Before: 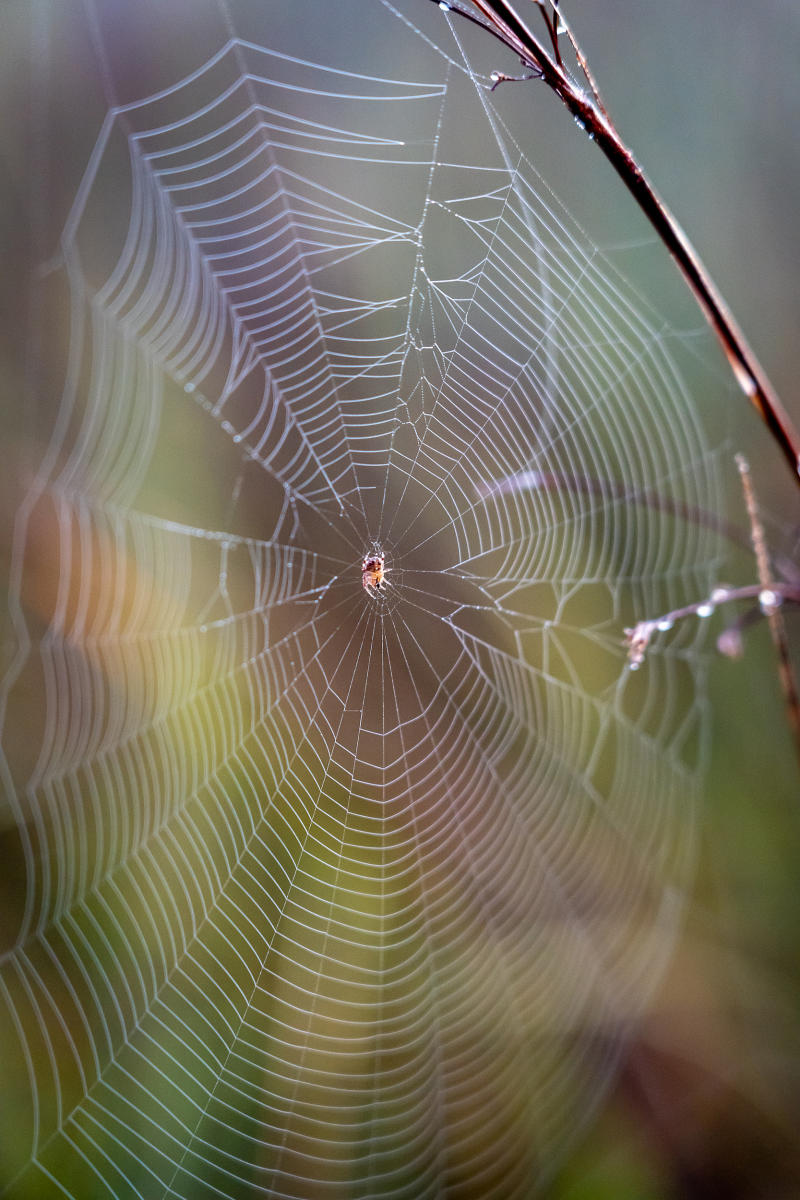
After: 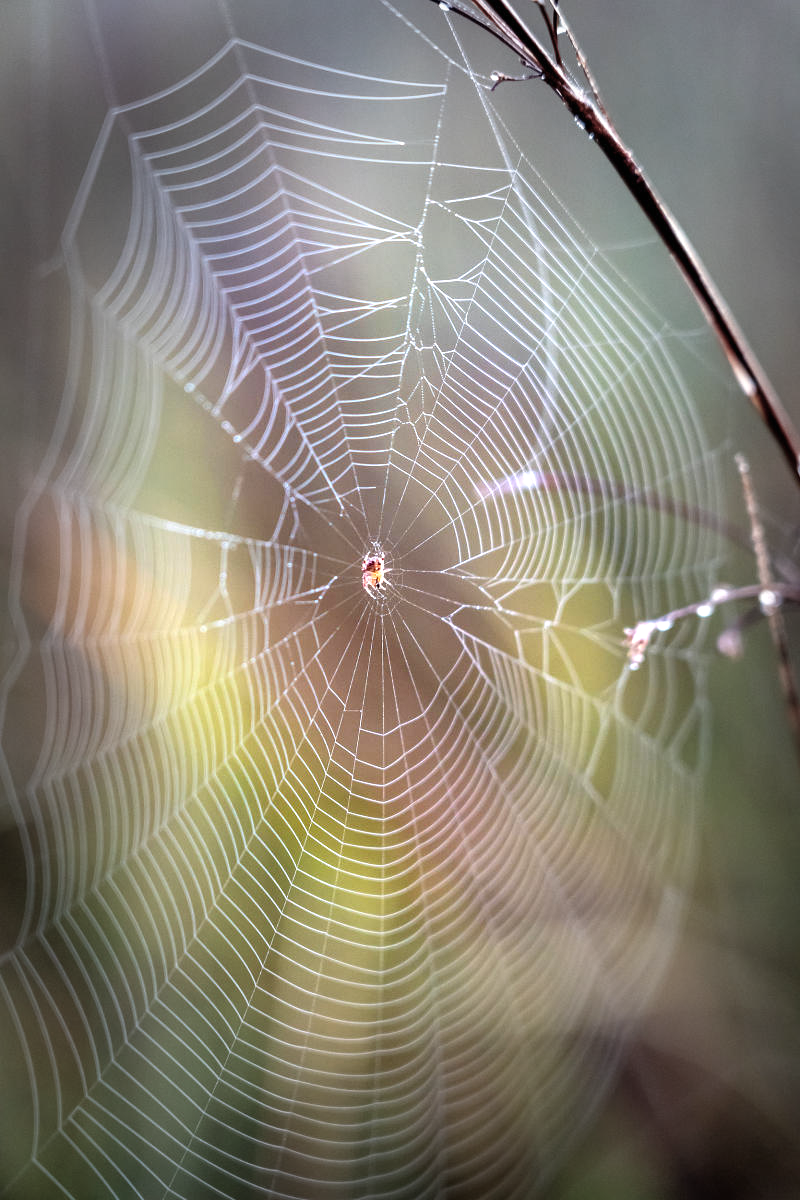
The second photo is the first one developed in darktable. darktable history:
exposure: black level correction 0, exposure 1 EV, compensate highlight preservation false
vignetting: fall-off start 48.41%, automatic ratio true, width/height ratio 1.29, unbound false
